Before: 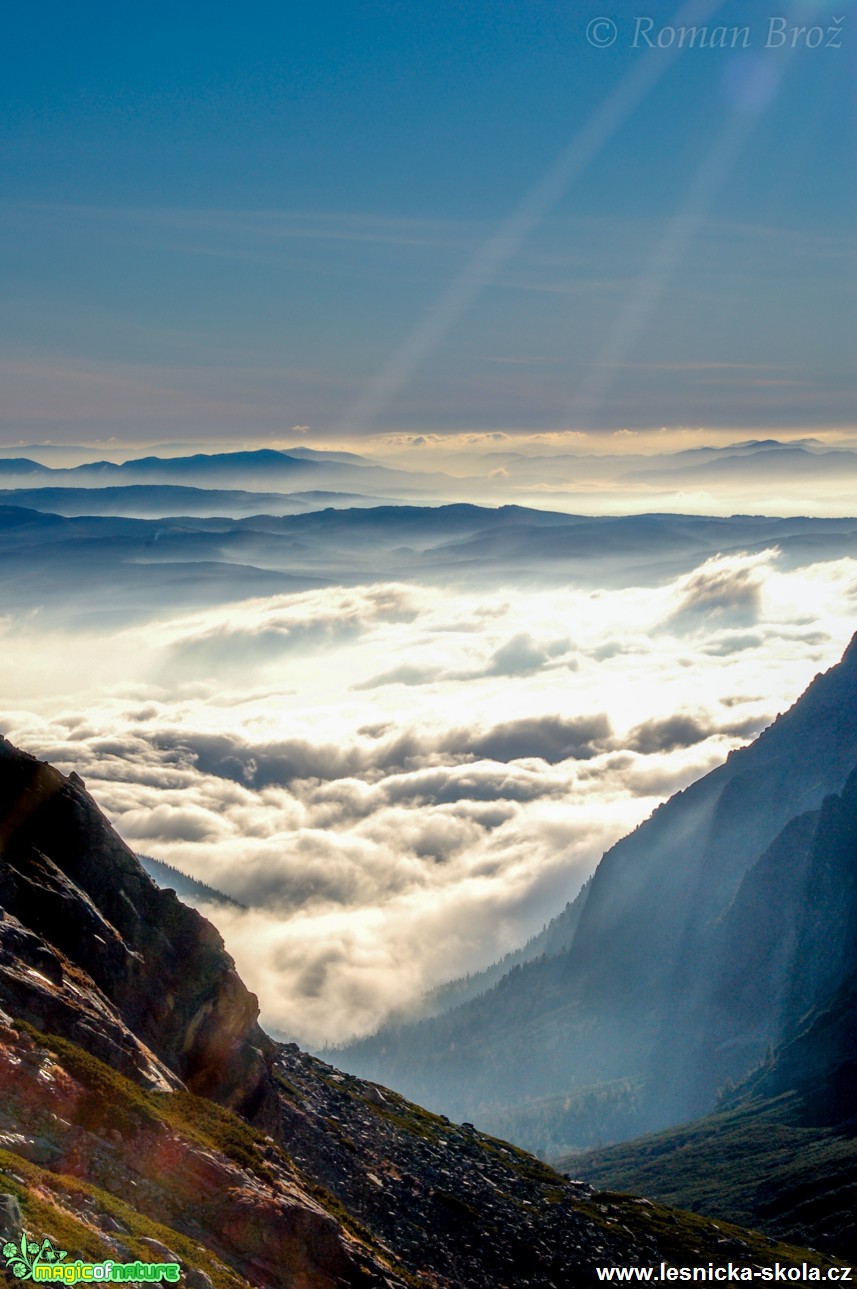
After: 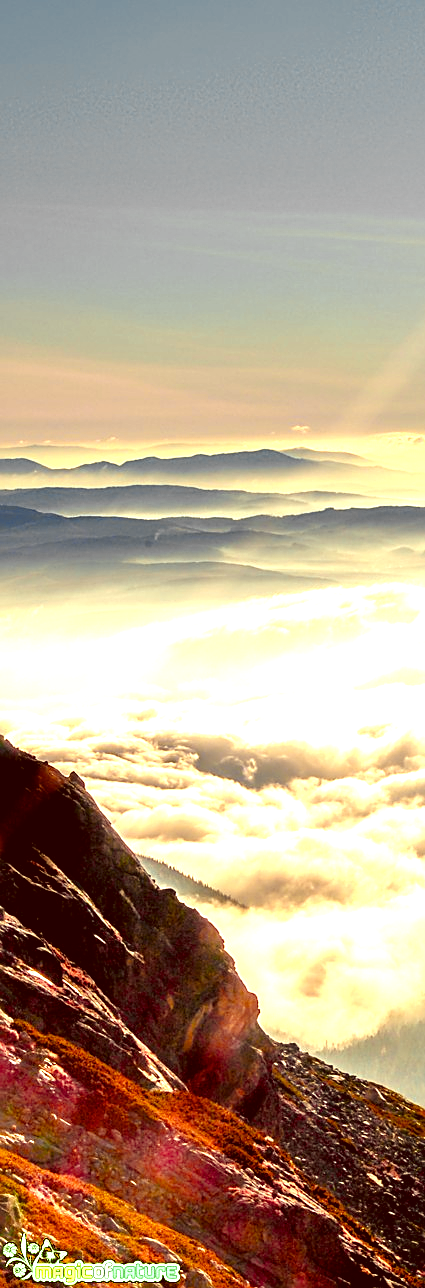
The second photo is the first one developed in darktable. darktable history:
exposure: exposure 1.146 EV, compensate highlight preservation false
crop and rotate: left 0.006%, top 0%, right 50.315%
color correction: highlights a* 1.22, highlights b* 24.84, shadows a* 15.99, shadows b* 24.65
color balance rgb: perceptual saturation grading › global saturation 20%, perceptual saturation grading › highlights -49.086%, perceptual saturation grading › shadows 25.815%
color zones: curves: ch0 [(0.257, 0.558) (0.75, 0.565)]; ch1 [(0.004, 0.857) (0.14, 0.416) (0.257, 0.695) (0.442, 0.032) (0.736, 0.266) (0.891, 0.741)]; ch2 [(0, 0.623) (0.112, 0.436) (0.271, 0.474) (0.516, 0.64) (0.743, 0.286)]
sharpen: on, module defaults
